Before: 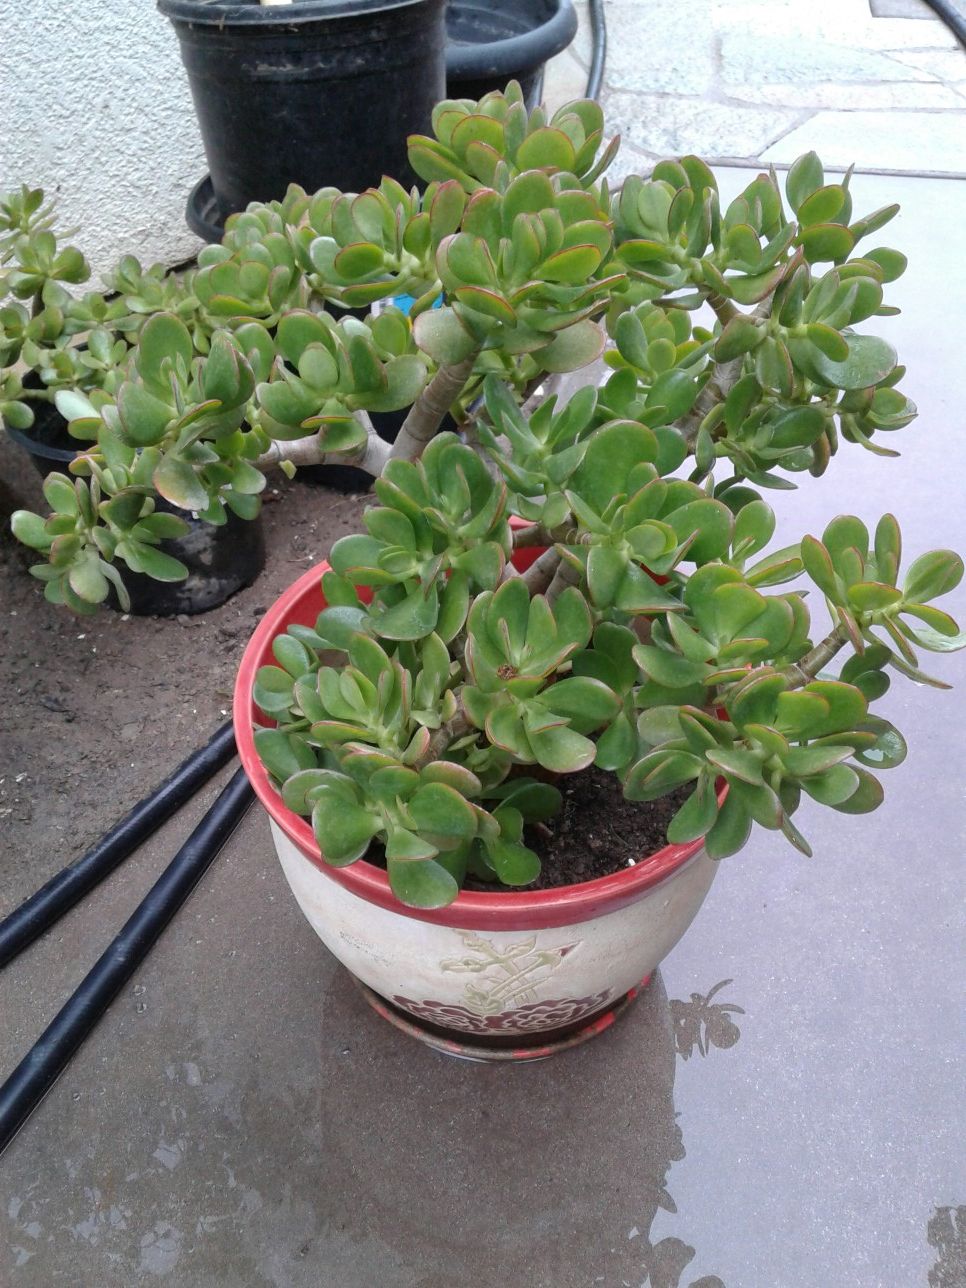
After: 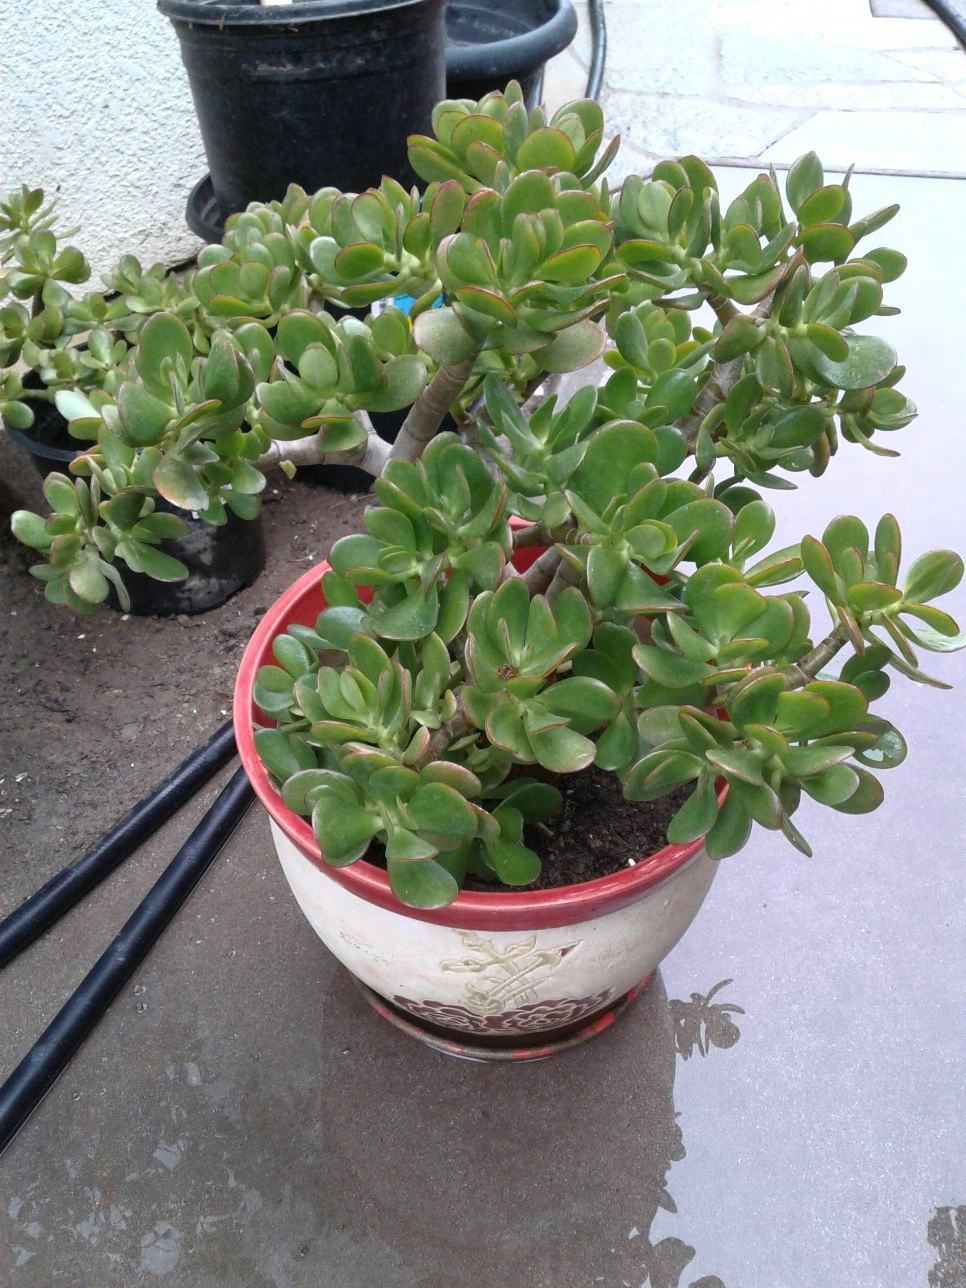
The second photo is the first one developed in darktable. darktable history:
base curve: curves: ch0 [(0, 0) (0.257, 0.25) (0.482, 0.586) (0.757, 0.871) (1, 1)], preserve colors average RGB
